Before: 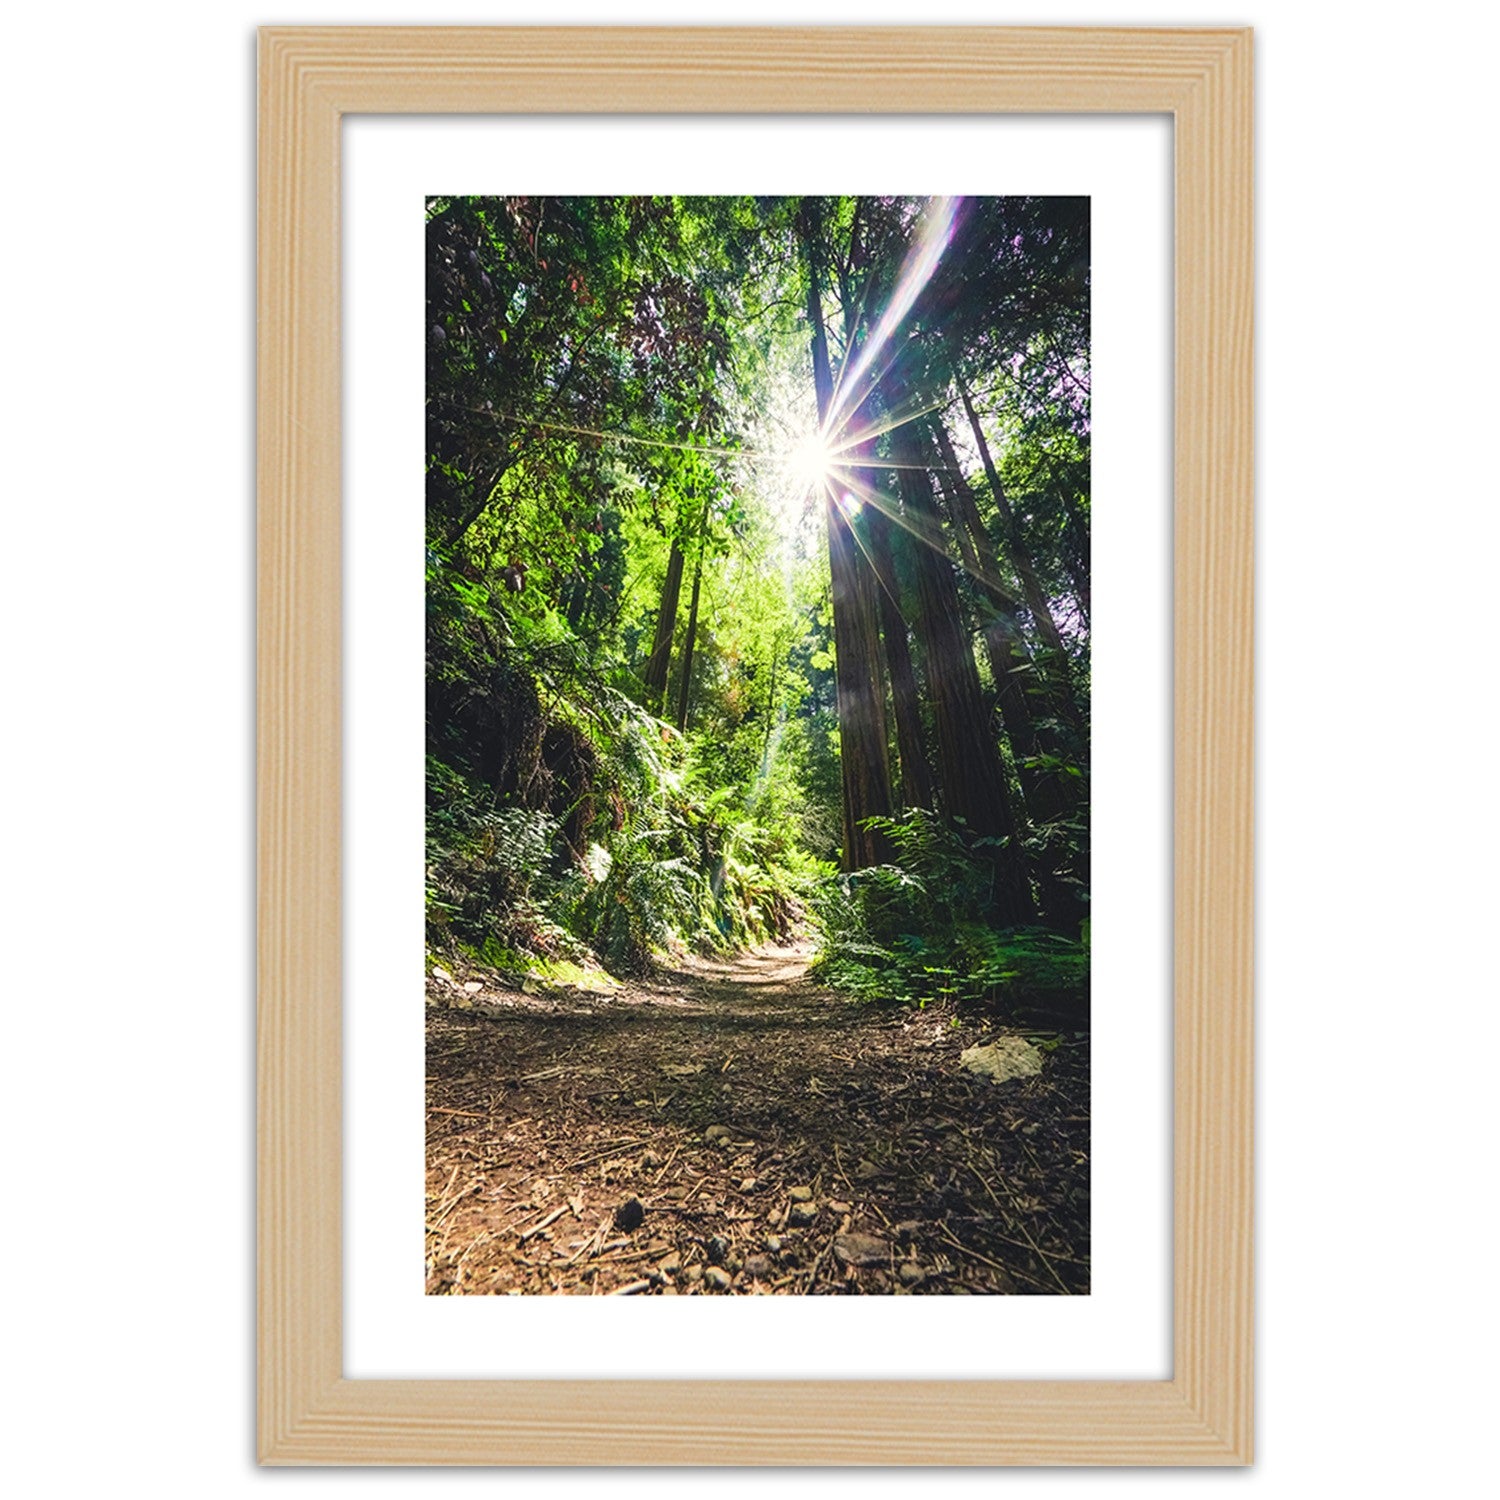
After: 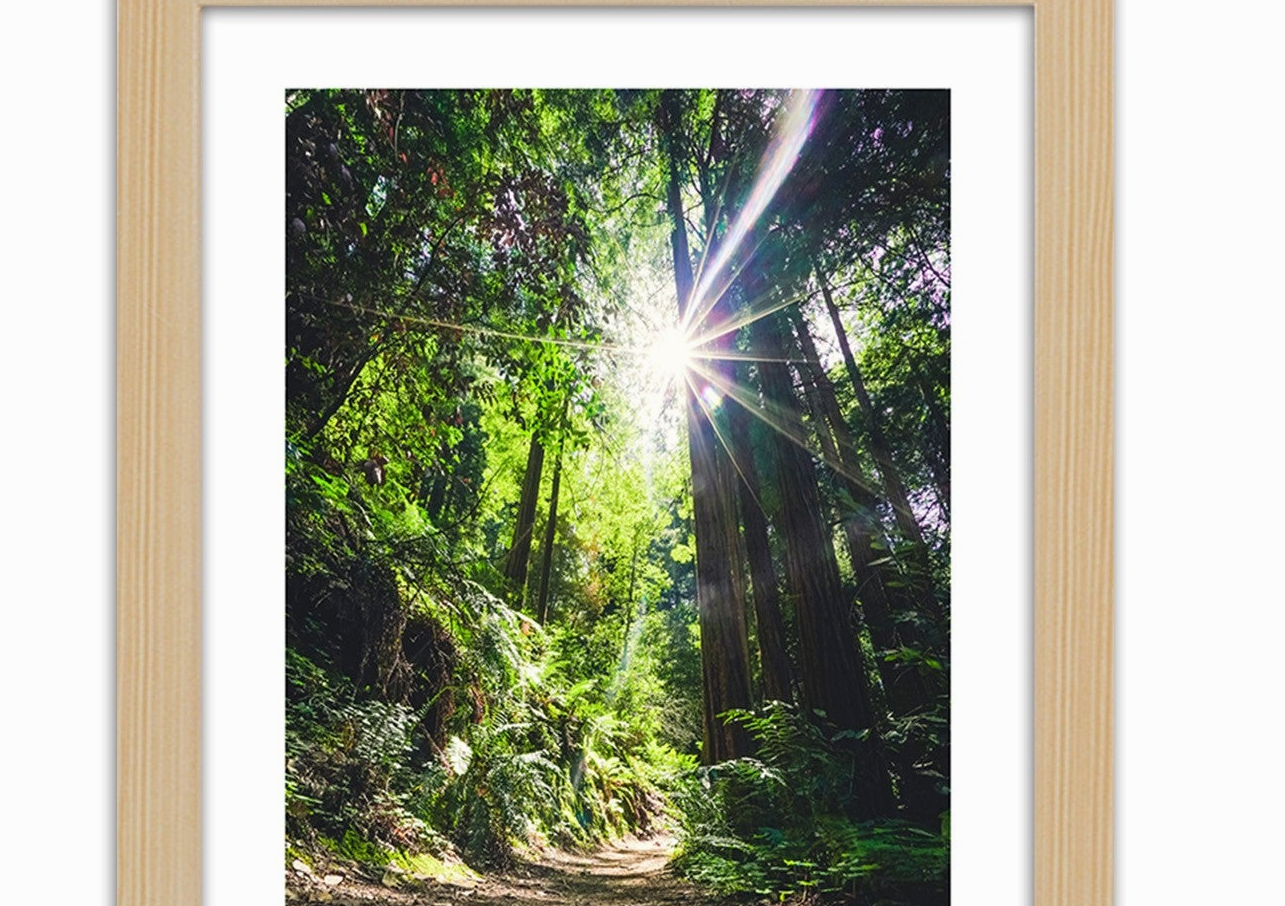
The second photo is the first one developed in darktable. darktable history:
crop and rotate: left 9.345%, top 7.22%, right 4.982%, bottom 32.331%
exposure: exposure -0.04 EV, compensate highlight preservation false
